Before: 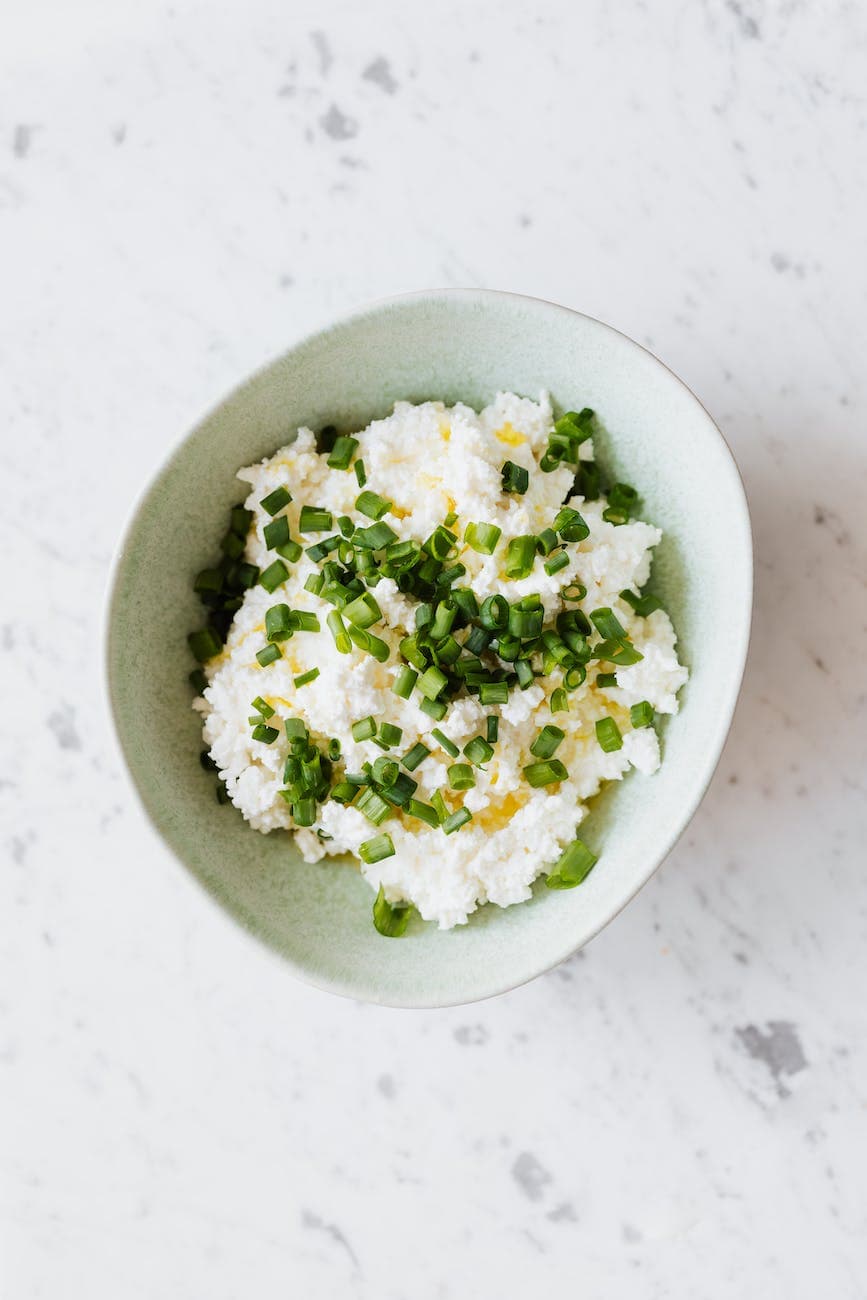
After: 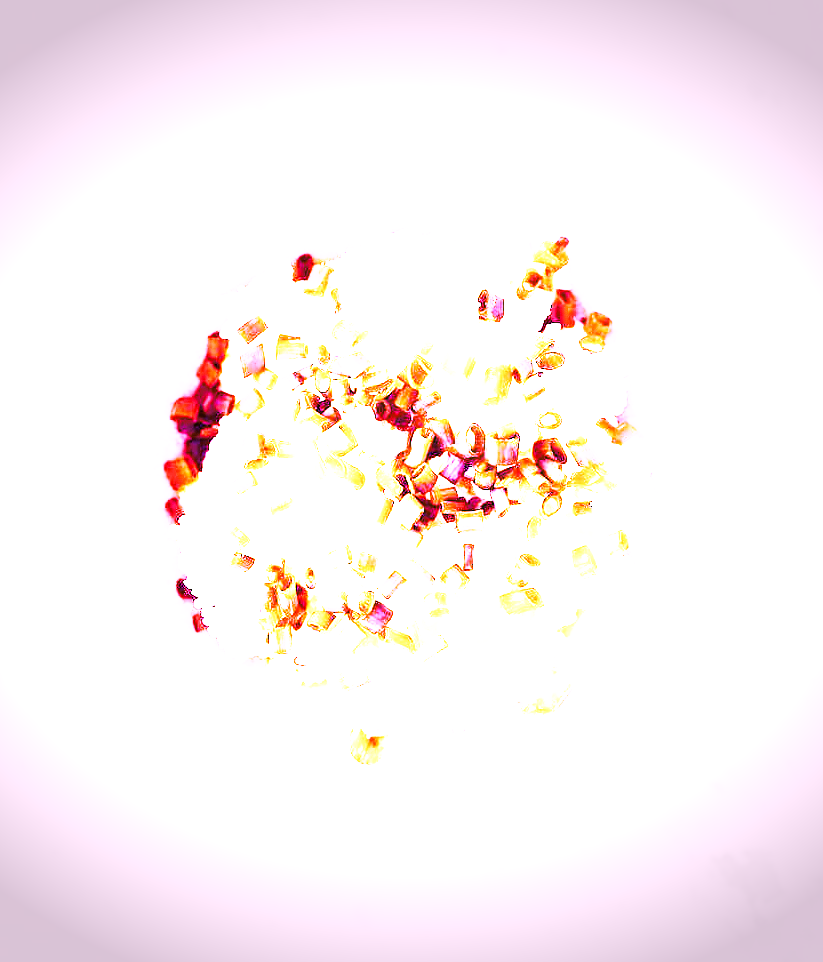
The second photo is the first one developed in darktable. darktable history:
white balance: red 8, blue 8
vignetting: fall-off start 88.53%, fall-off radius 44.2%, saturation 0.376, width/height ratio 1.161
tone curve: curves: ch0 [(0, 0) (0.003, 0.01) (0.011, 0.017) (0.025, 0.035) (0.044, 0.068) (0.069, 0.109) (0.1, 0.144) (0.136, 0.185) (0.177, 0.231) (0.224, 0.279) (0.277, 0.346) (0.335, 0.42) (0.399, 0.5) (0.468, 0.603) (0.543, 0.712) (0.623, 0.808) (0.709, 0.883) (0.801, 0.957) (0.898, 0.993) (1, 1)], preserve colors none
crop and rotate: left 2.991%, top 13.302%, right 1.981%, bottom 12.636%
